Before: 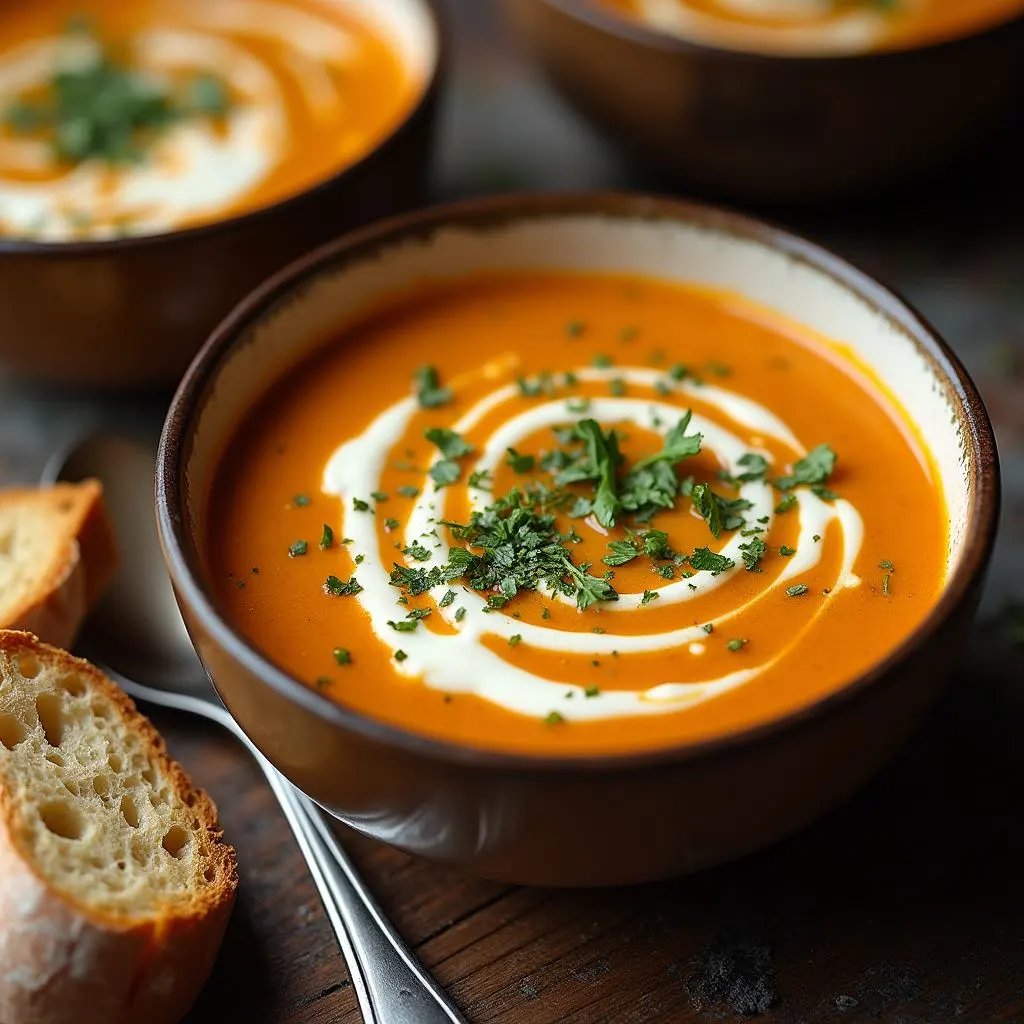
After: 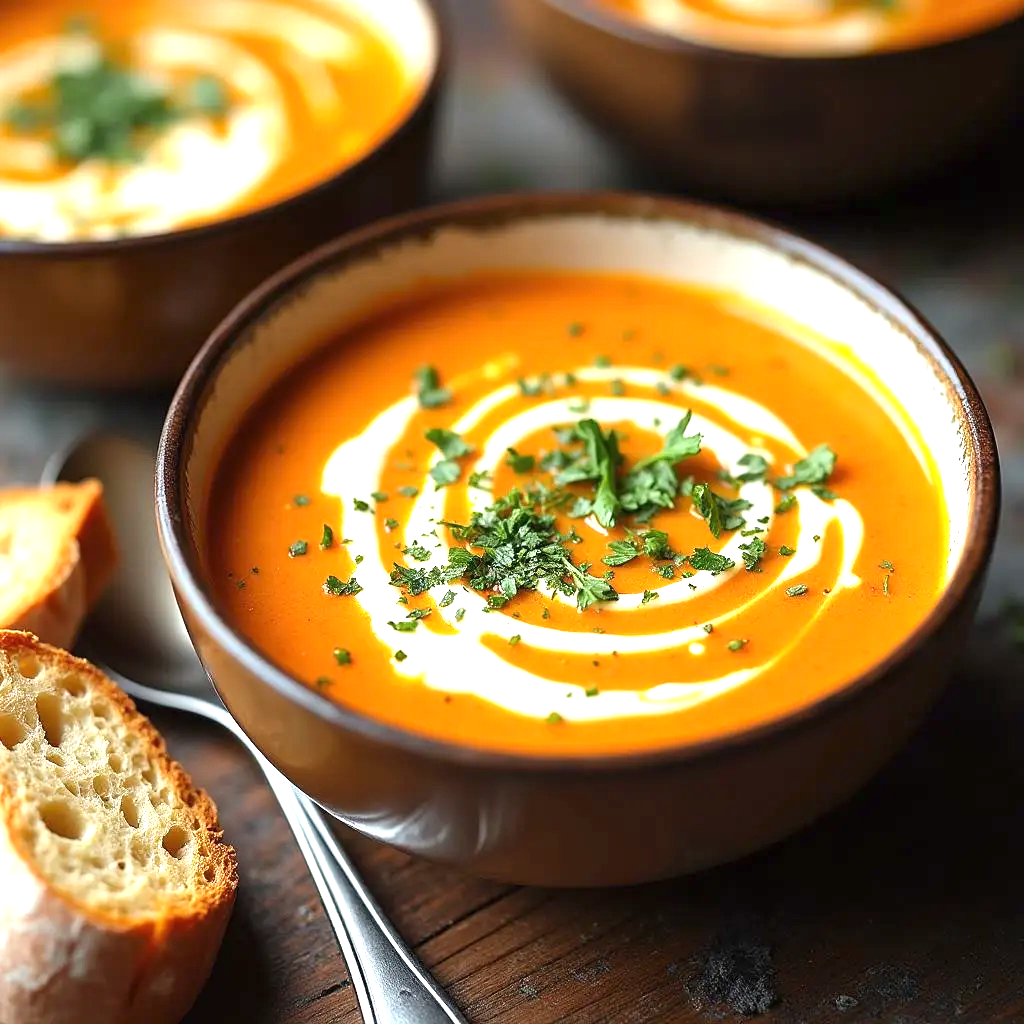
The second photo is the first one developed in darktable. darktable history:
exposure: black level correction 0, exposure 1.1 EV, compensate exposure bias true, compensate highlight preservation false
